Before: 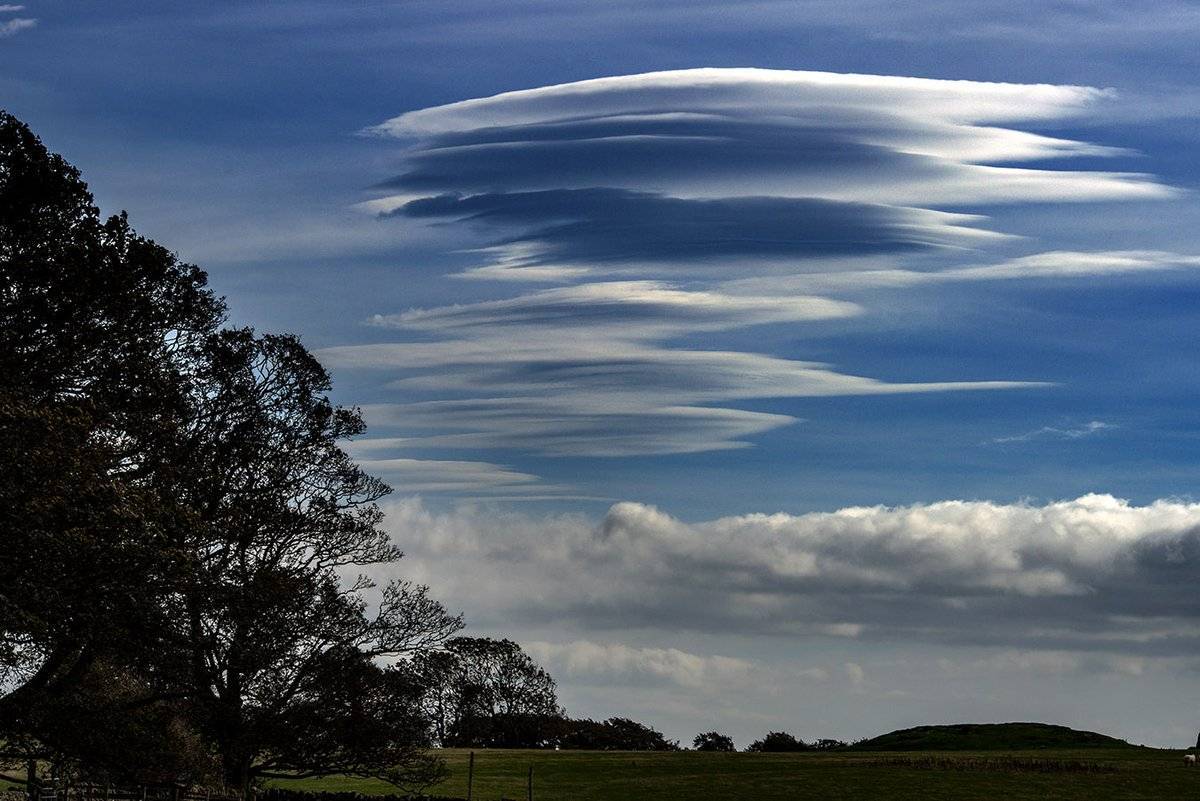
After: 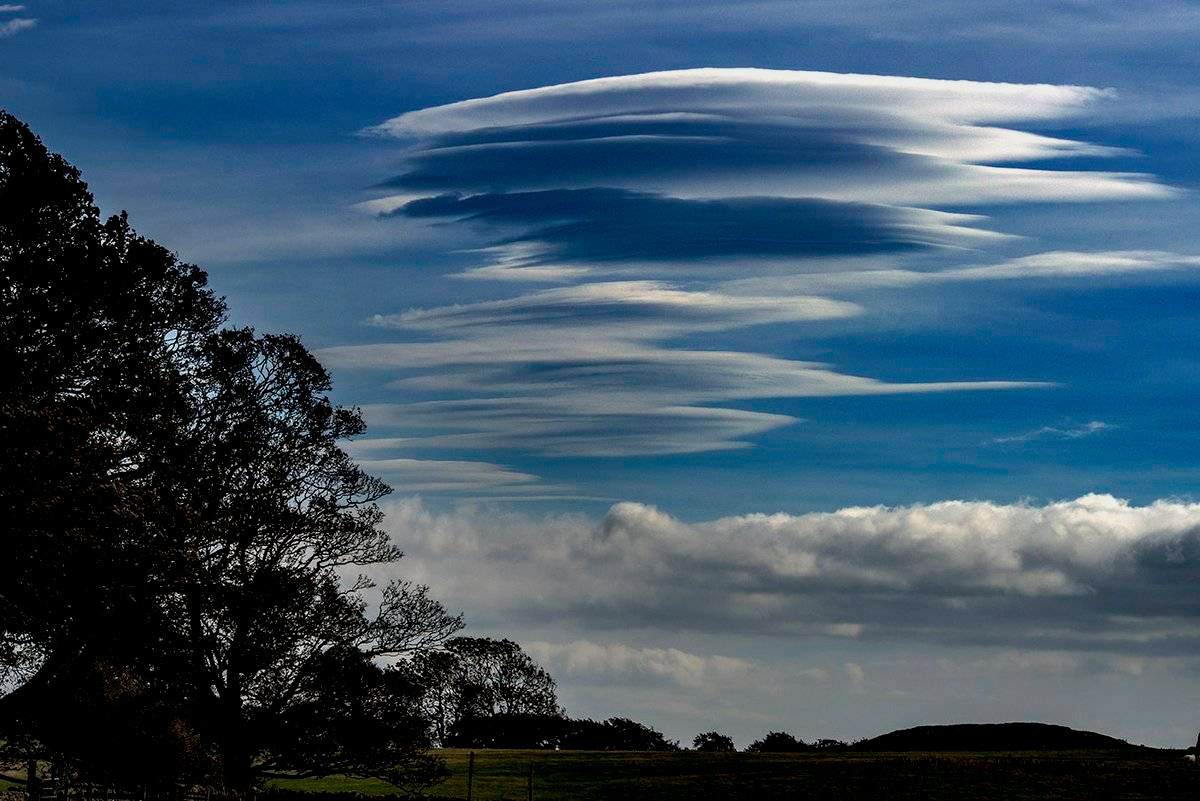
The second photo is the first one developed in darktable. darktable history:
exposure: black level correction 0.006, exposure -0.226 EV, compensate highlight preservation false
rotate and perspective: automatic cropping off
